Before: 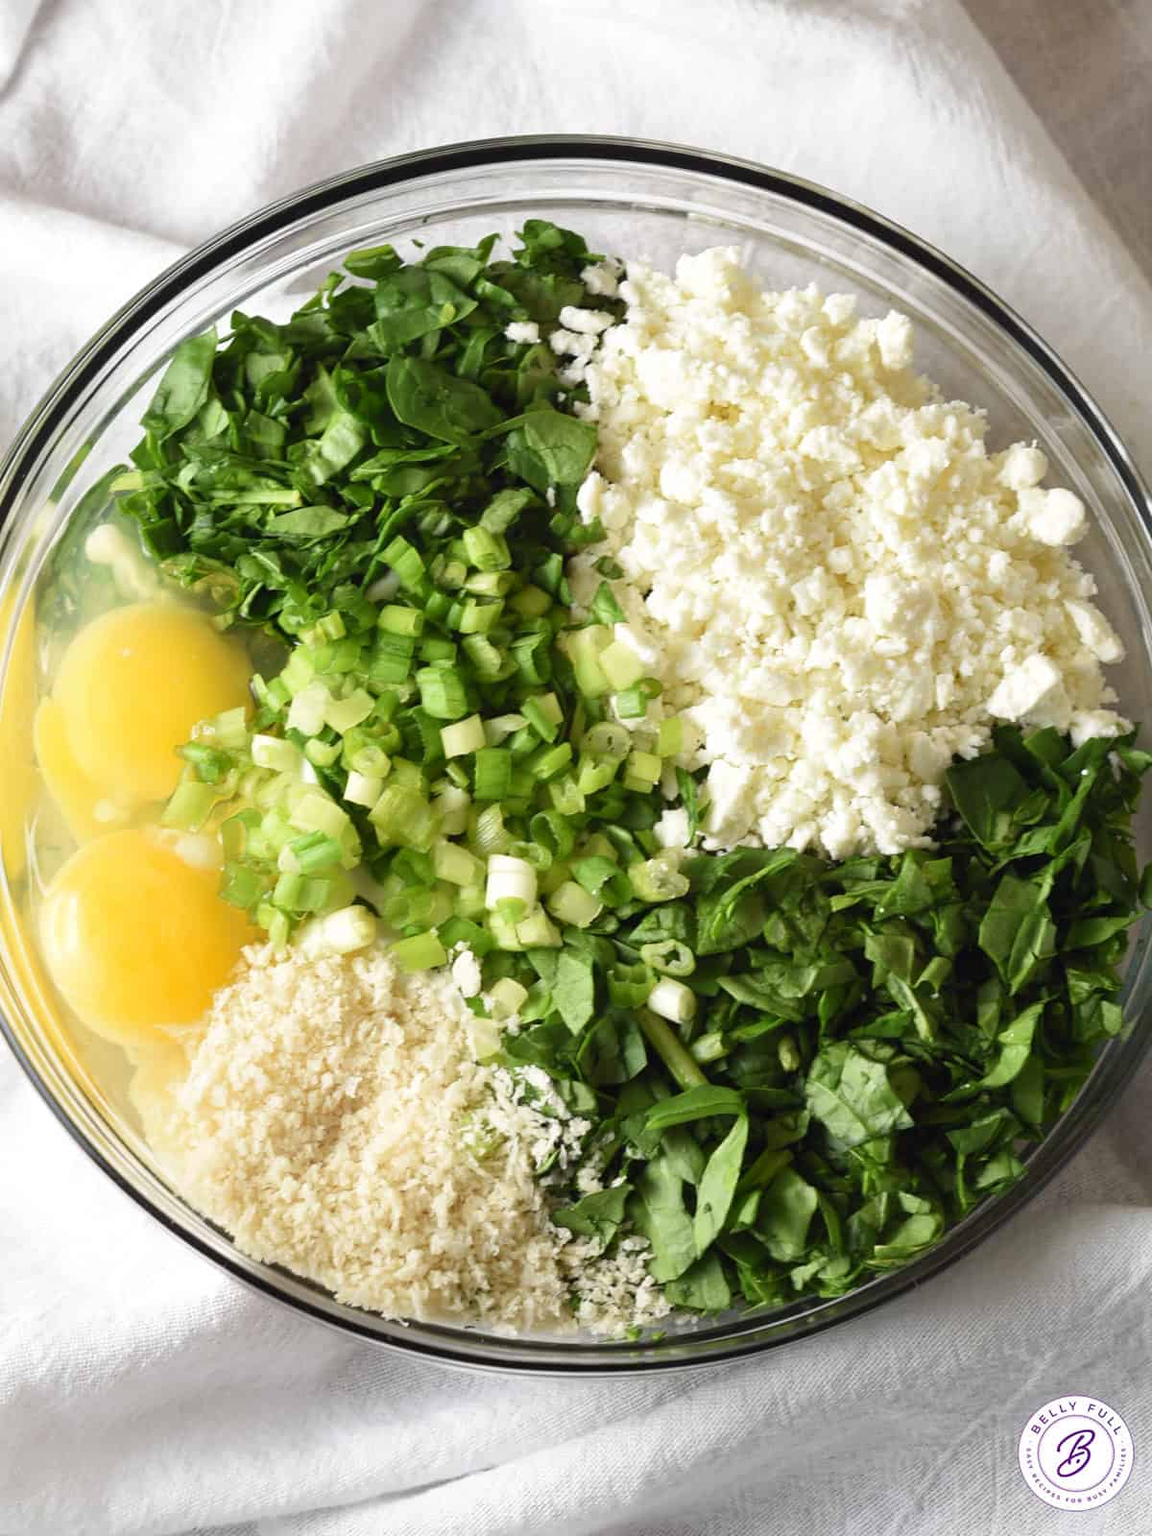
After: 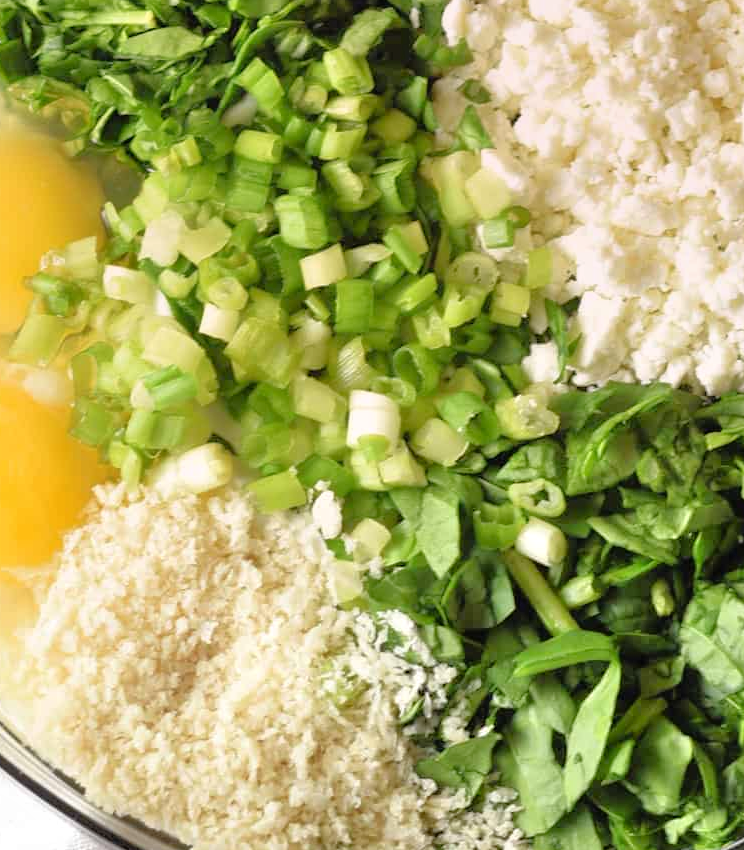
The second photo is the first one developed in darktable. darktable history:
levels: levels [0, 0.499, 1]
crop: left 13.312%, top 31.28%, right 24.627%, bottom 15.582%
graduated density: density 0.38 EV, hardness 21%, rotation -6.11°, saturation 32%
tone equalizer: -7 EV 0.15 EV, -6 EV 0.6 EV, -5 EV 1.15 EV, -4 EV 1.33 EV, -3 EV 1.15 EV, -2 EV 0.6 EV, -1 EV 0.15 EV, mask exposure compensation -0.5 EV
